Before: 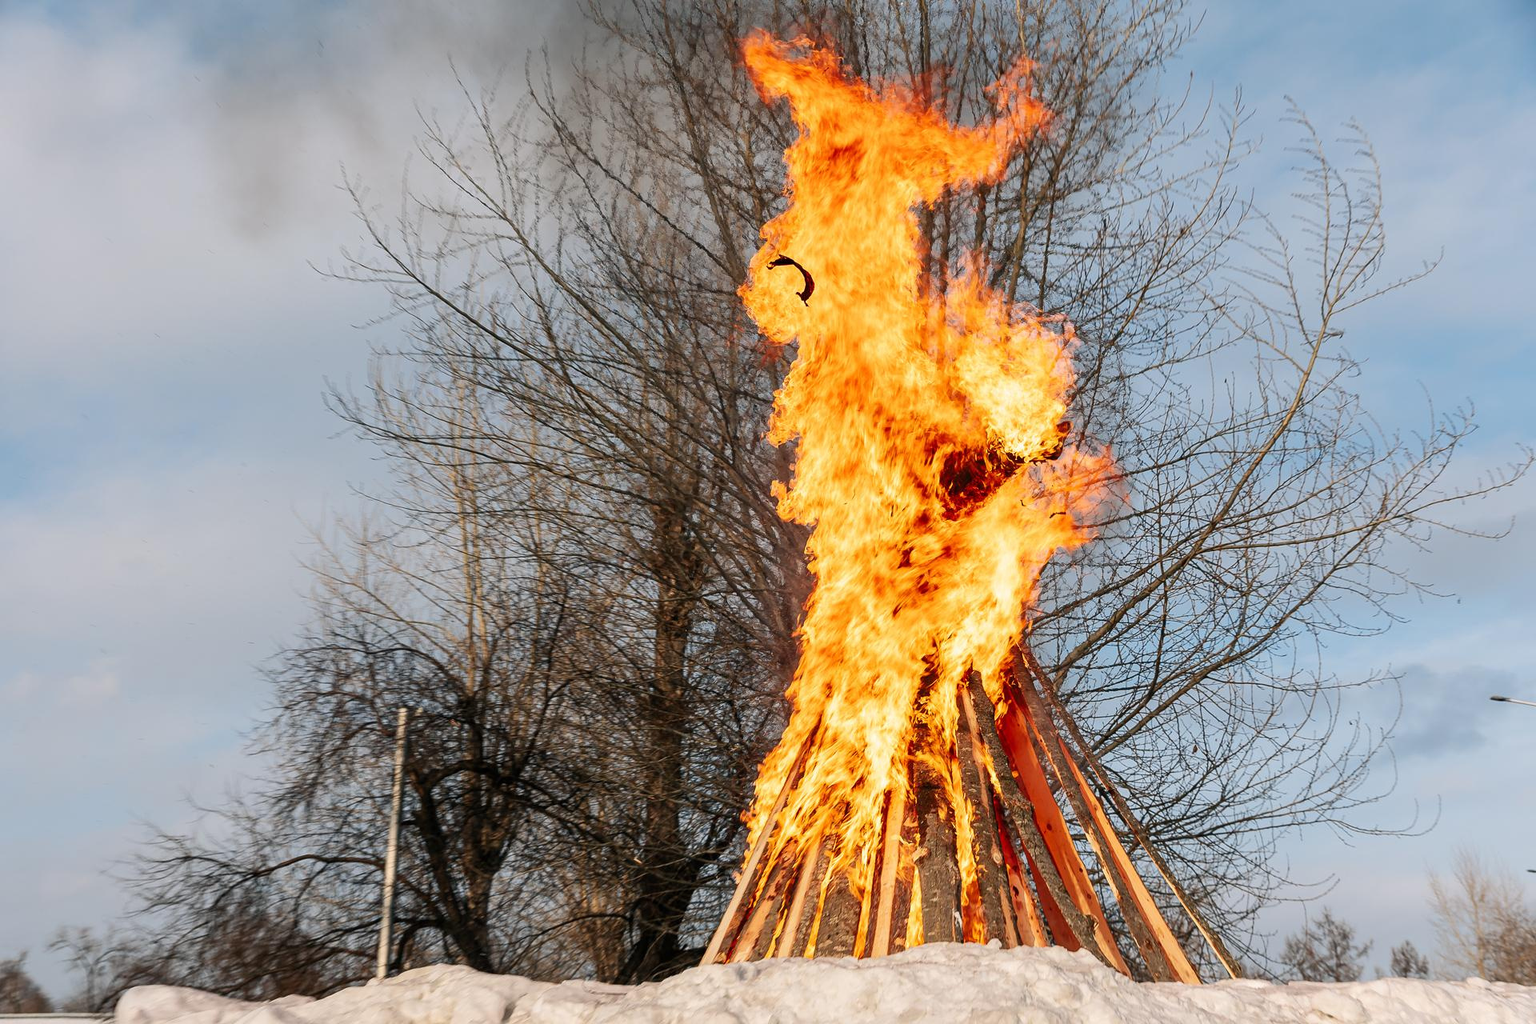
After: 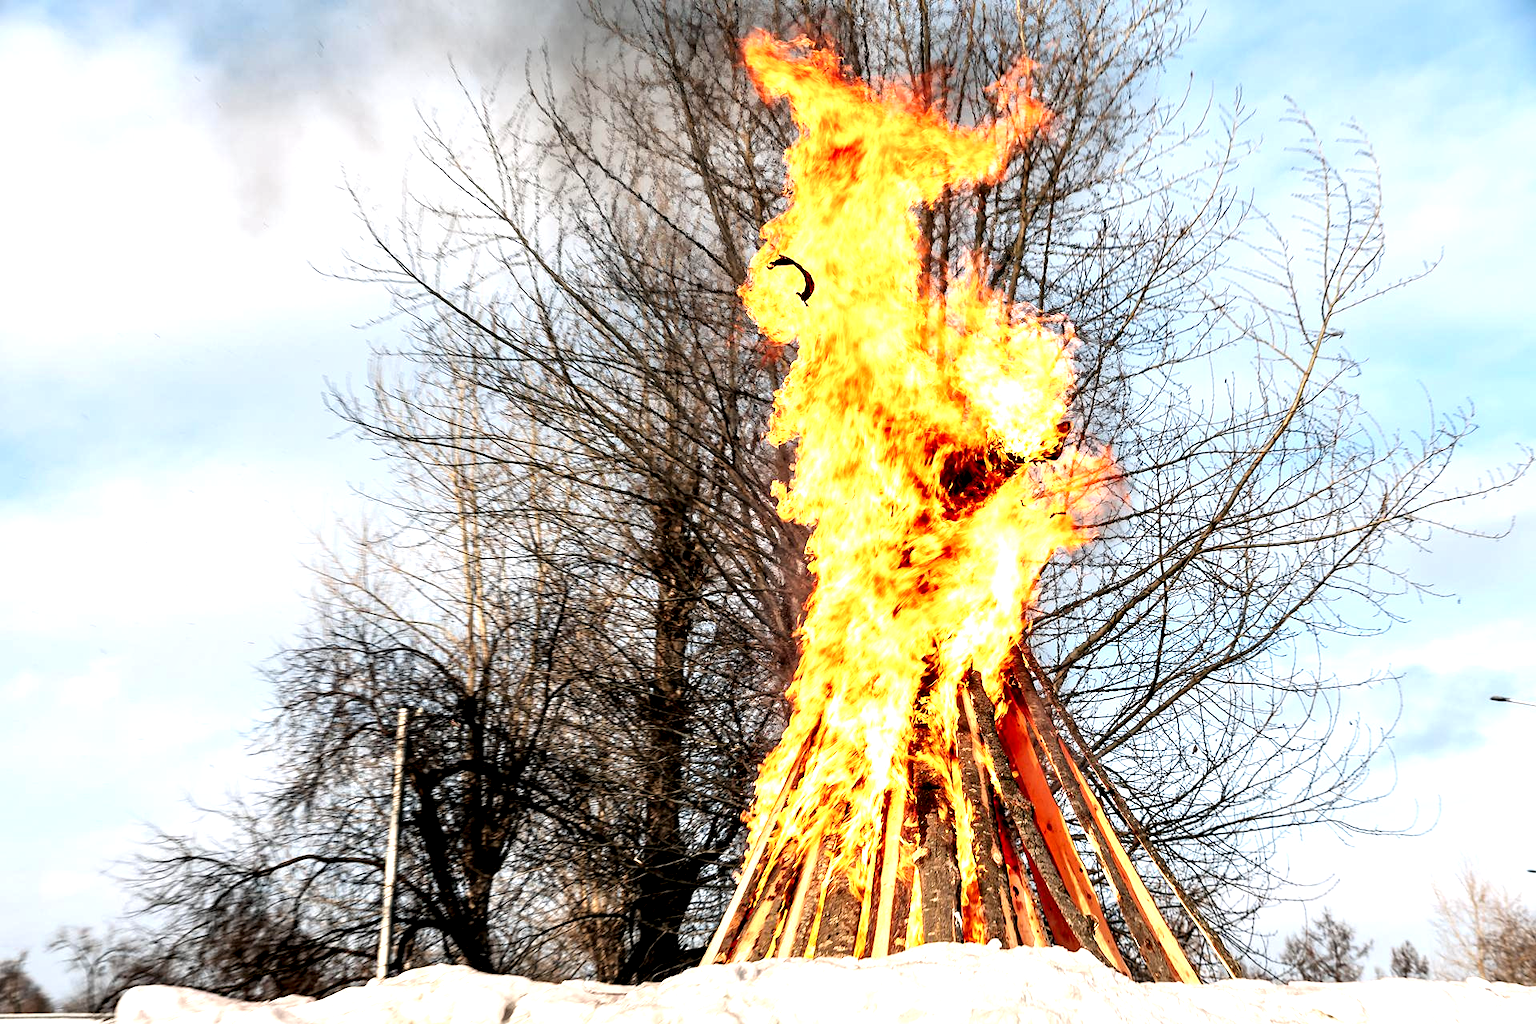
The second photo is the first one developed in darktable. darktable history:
contrast equalizer: y [[0.609, 0.611, 0.615, 0.613, 0.607, 0.603], [0.504, 0.498, 0.496, 0.499, 0.506, 0.516], [0 ×6], [0 ×6], [0 ×6]], mix 0.575
tone equalizer: -8 EV -1.09 EV, -7 EV -1.04 EV, -6 EV -0.834 EV, -5 EV -0.61 EV, -3 EV 0.554 EV, -2 EV 0.866 EV, -1 EV 0.997 EV, +0 EV 1.06 EV
